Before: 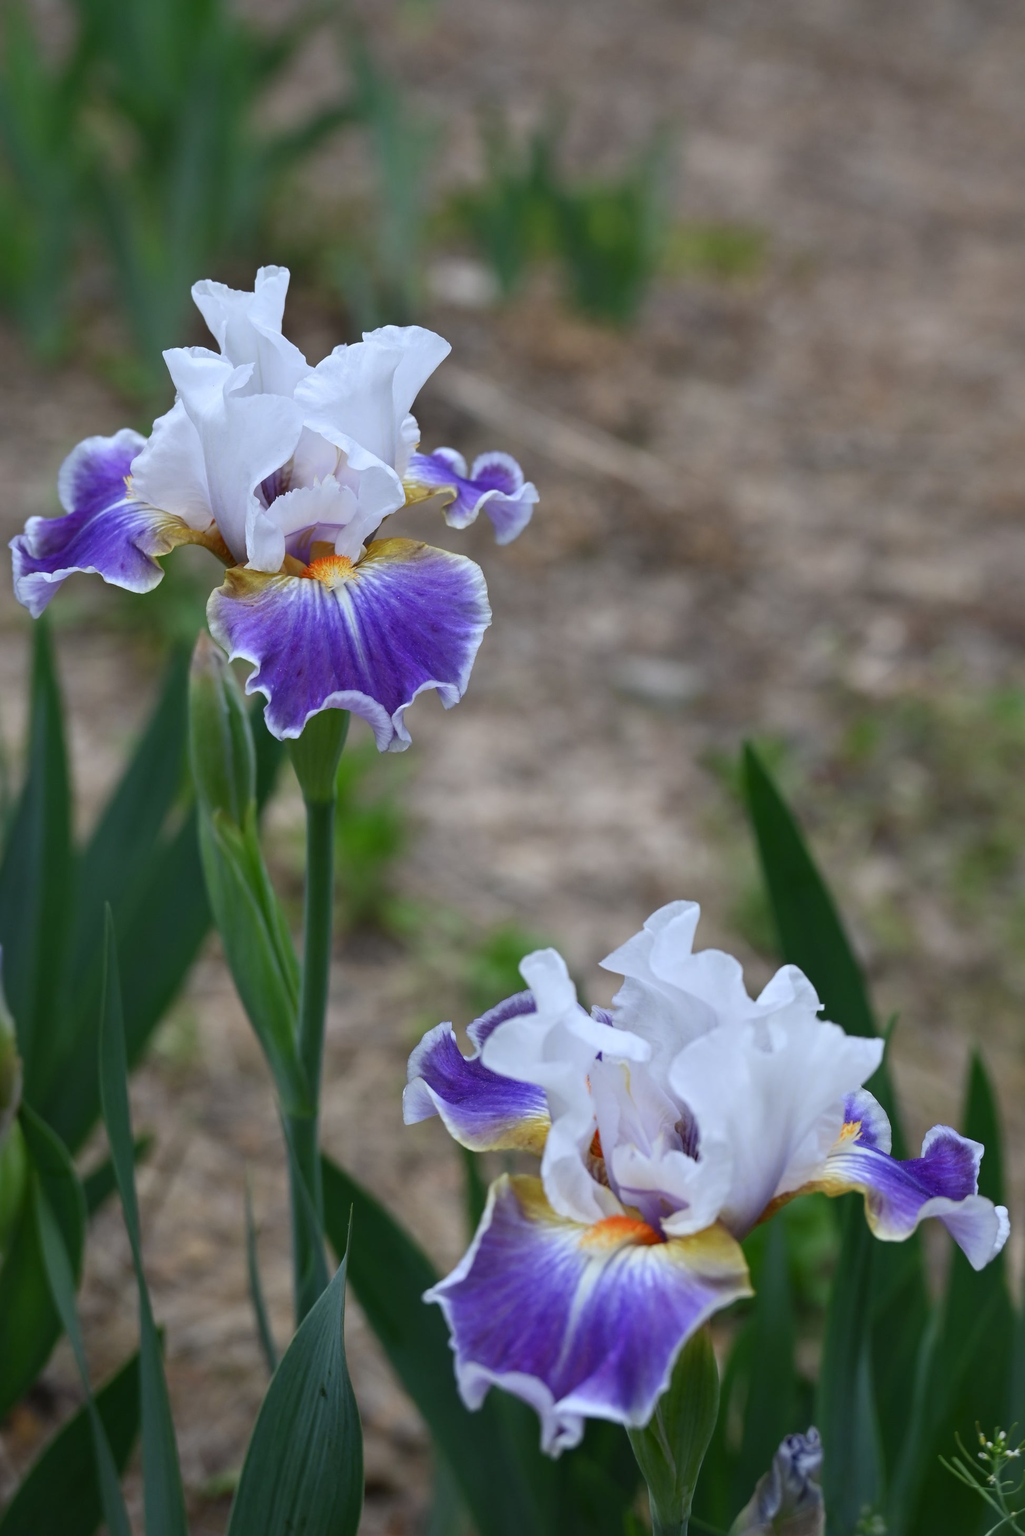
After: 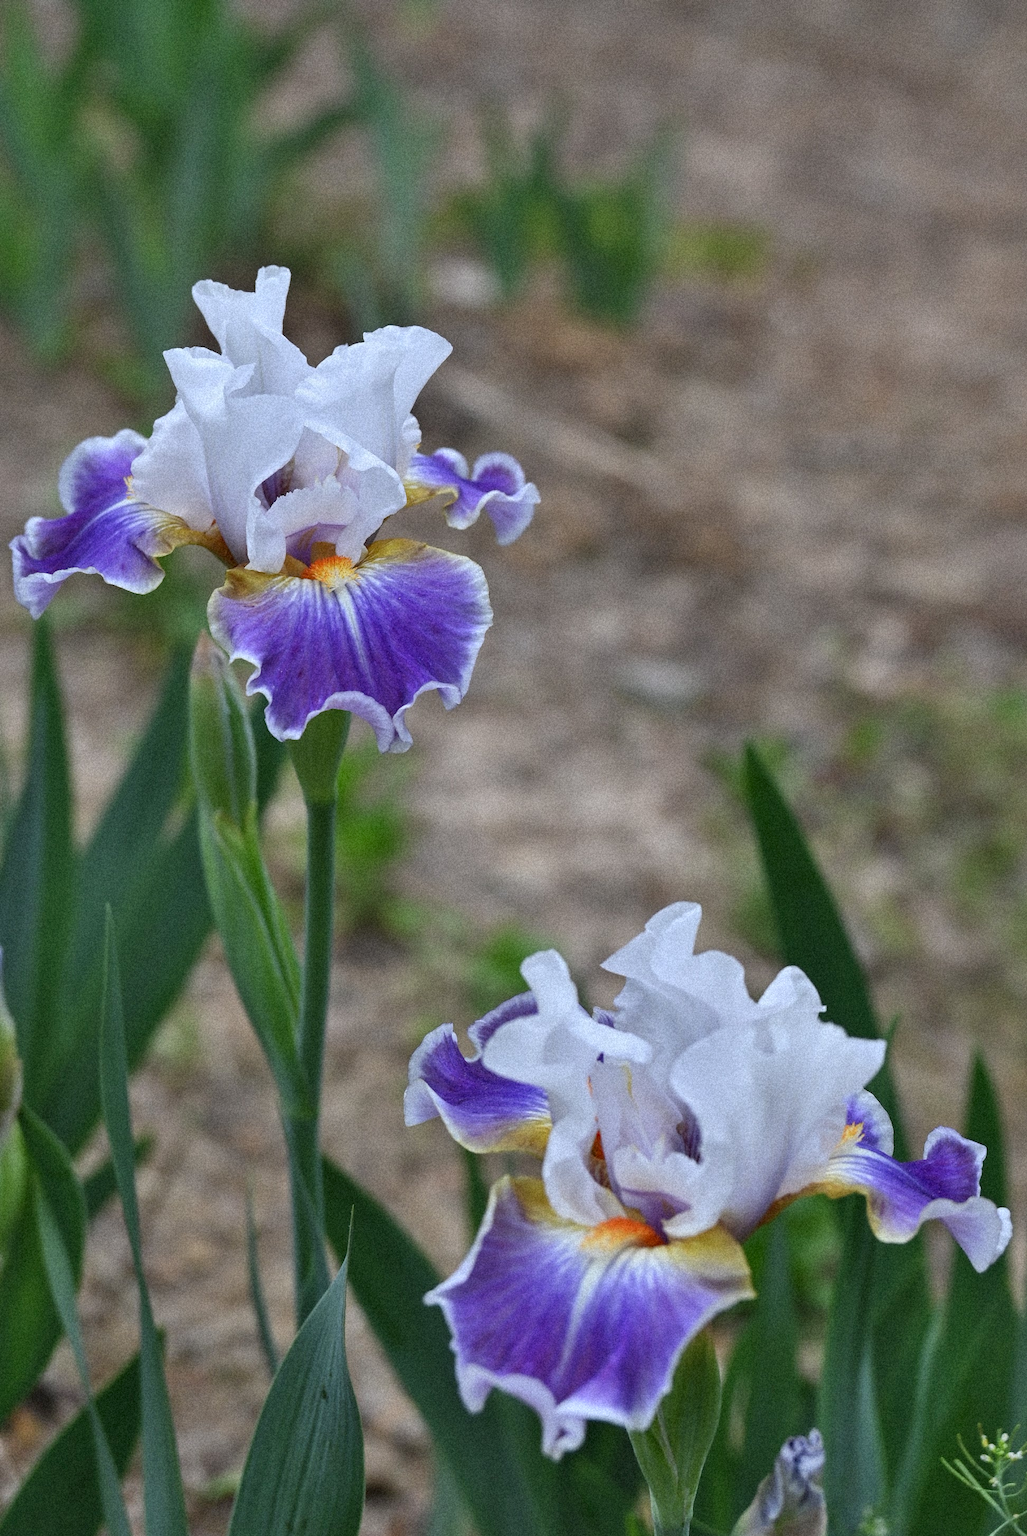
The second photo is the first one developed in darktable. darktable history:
shadows and highlights: shadows 60, soften with gaussian
crop: top 0.05%, bottom 0.098%
grain: coarseness 9.38 ISO, strength 34.99%, mid-tones bias 0%
